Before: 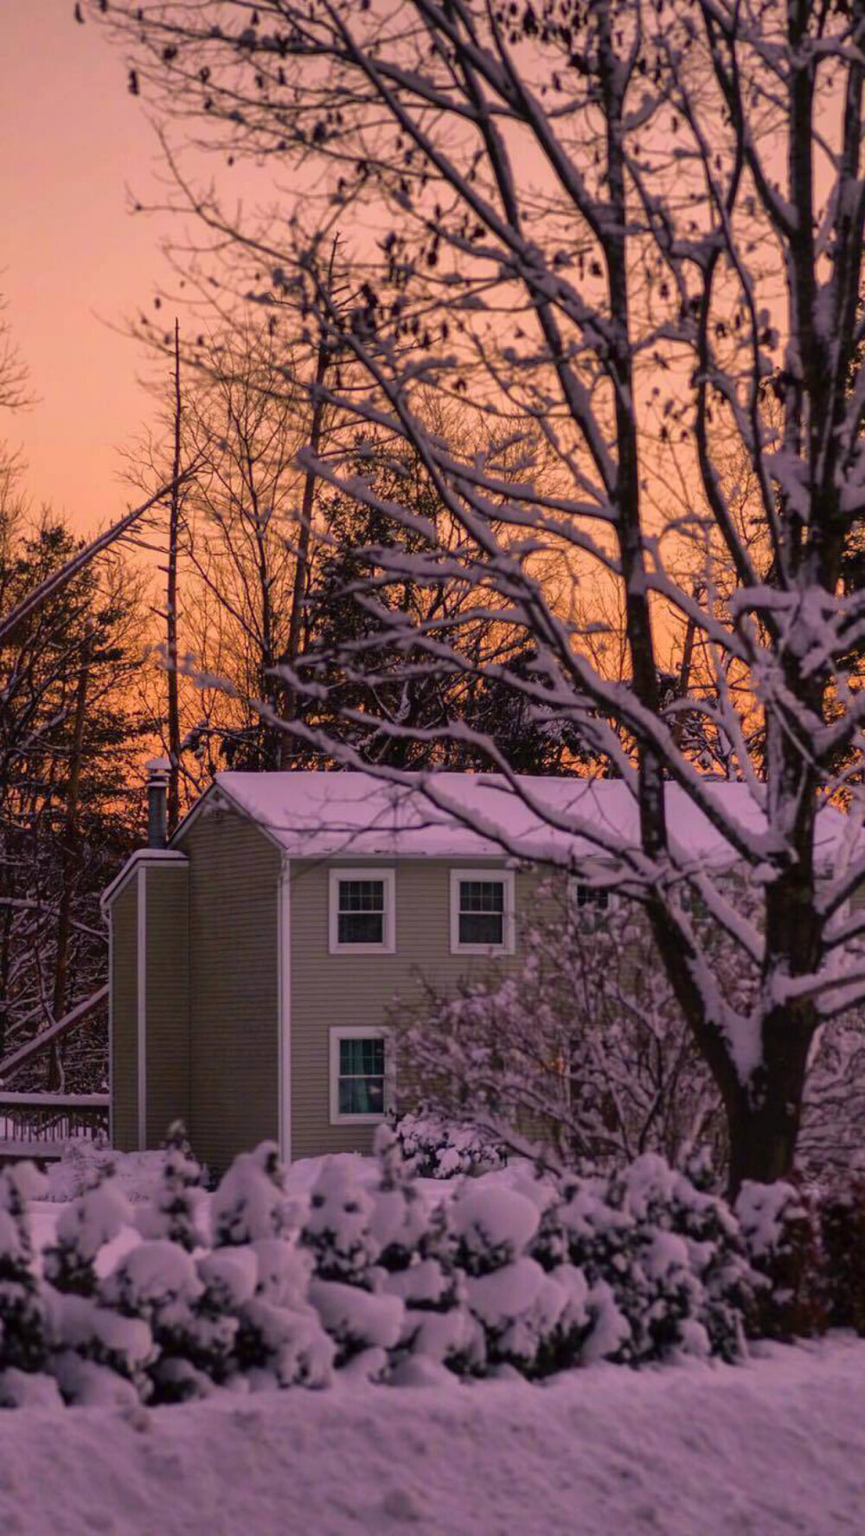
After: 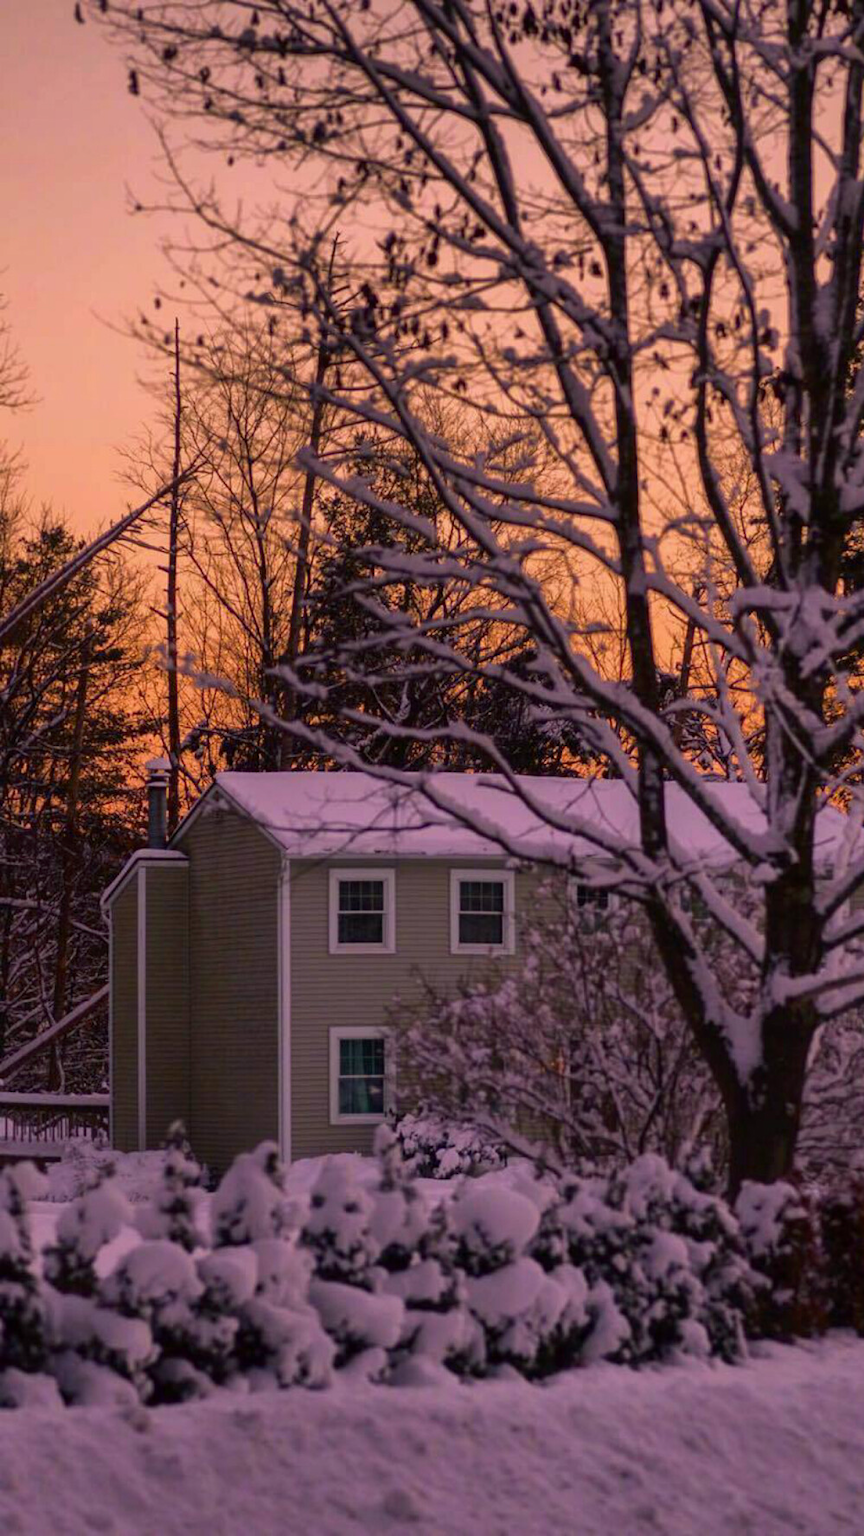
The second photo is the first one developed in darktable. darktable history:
contrast brightness saturation: contrast 0.033, brightness -0.042
